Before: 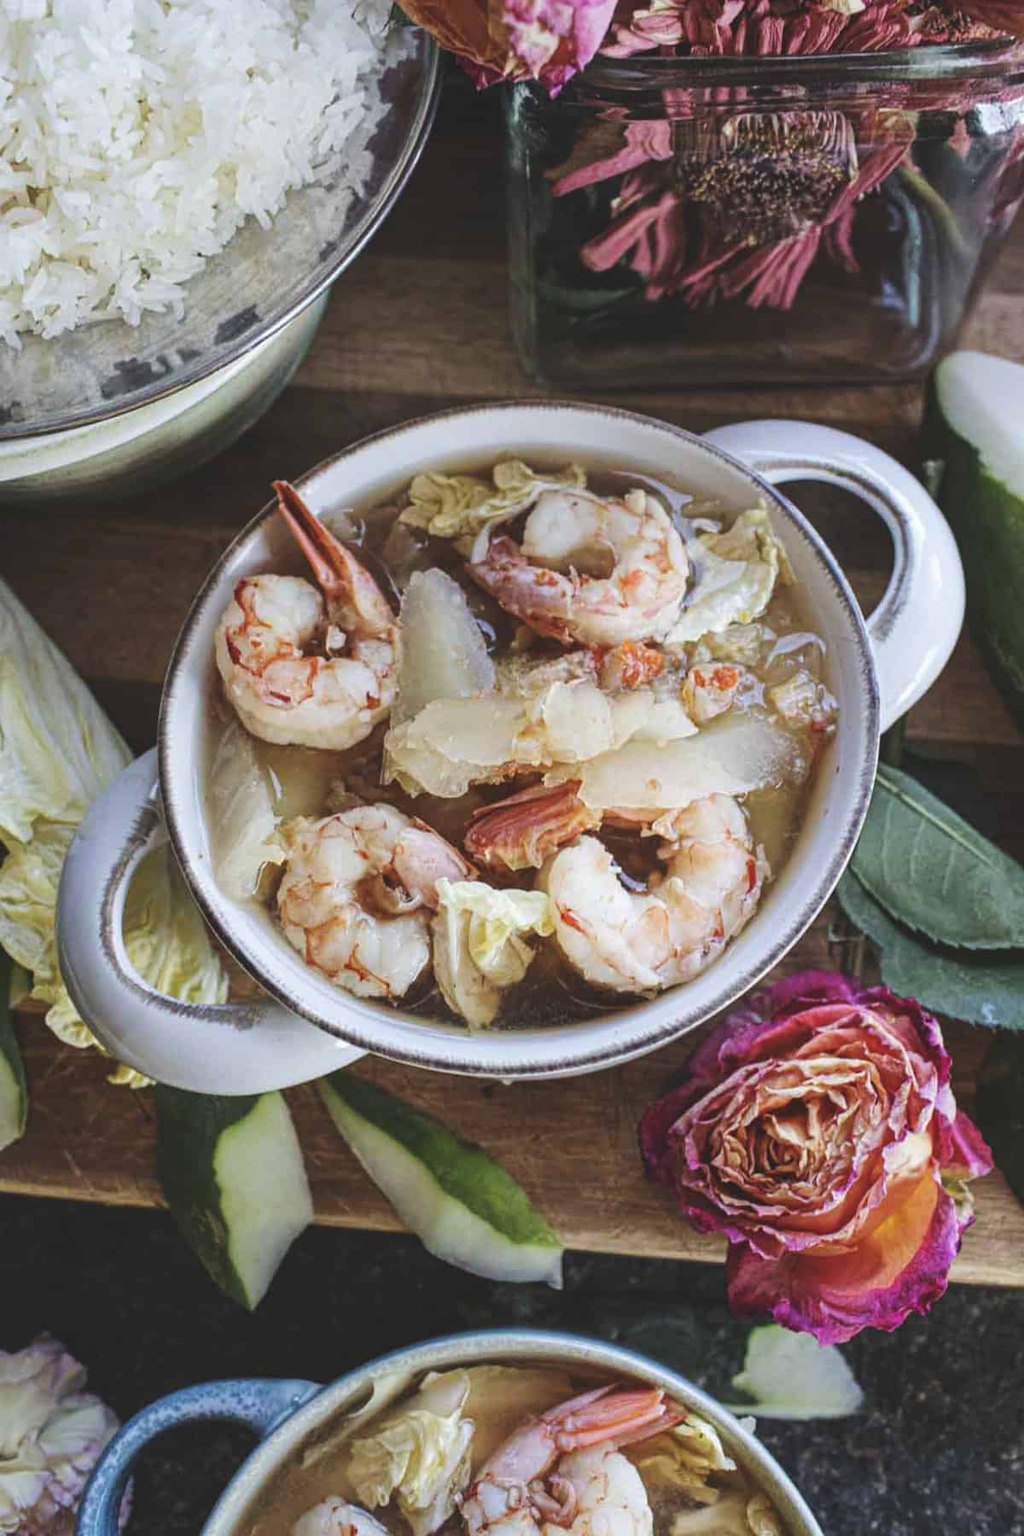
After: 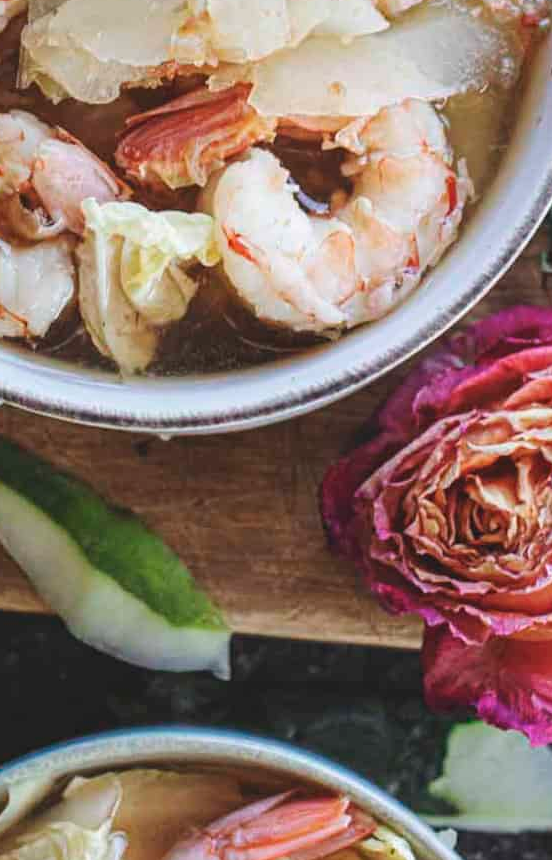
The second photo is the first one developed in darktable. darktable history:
crop: left 35.832%, top 46.188%, right 18.107%, bottom 6.014%
